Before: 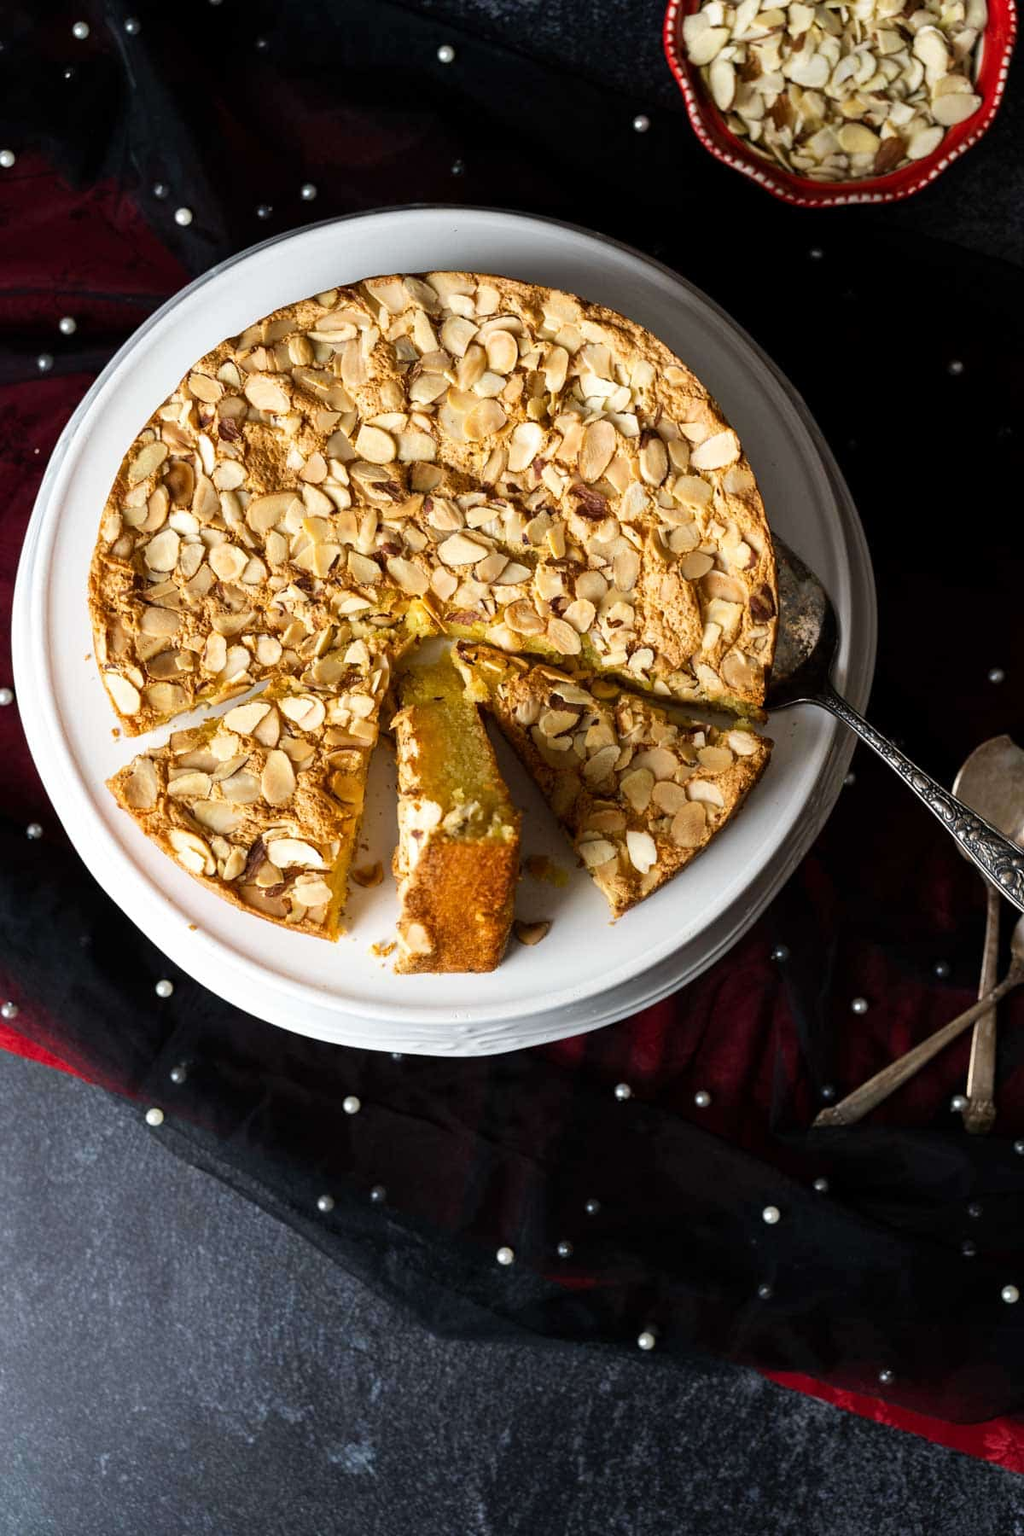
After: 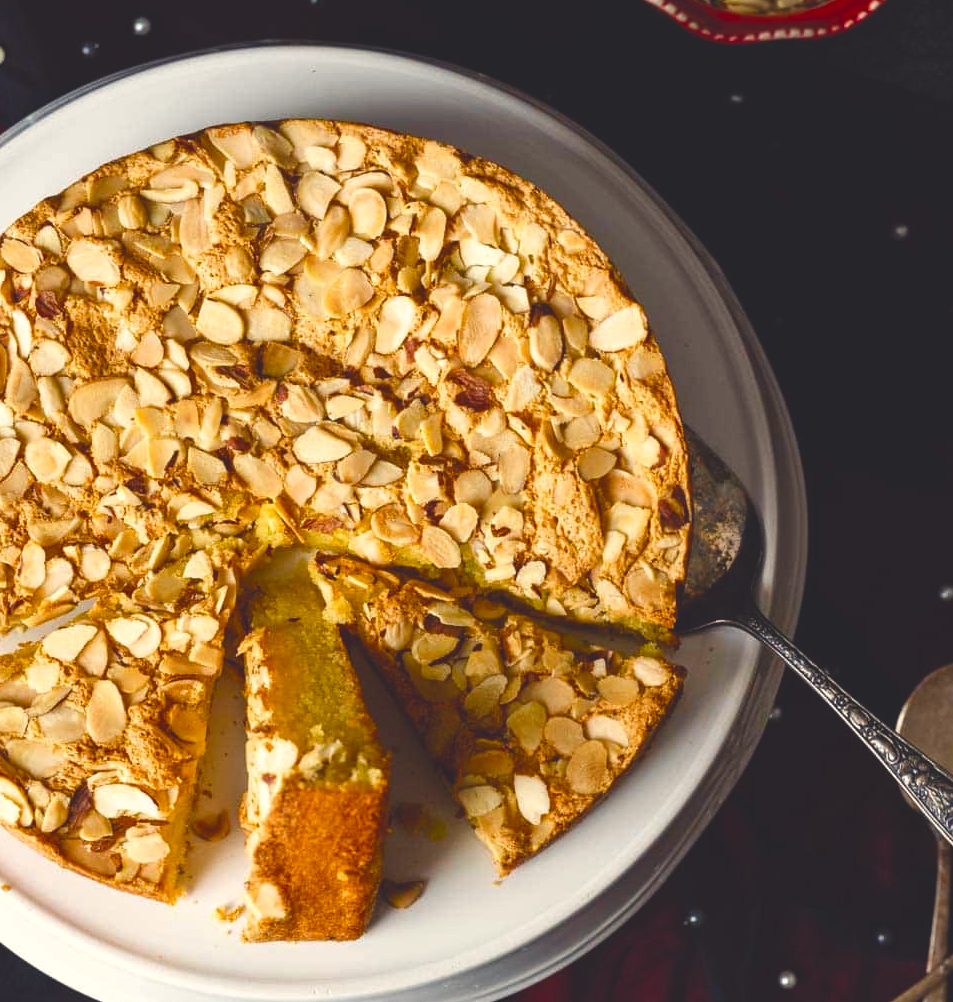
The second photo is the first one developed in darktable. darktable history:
crop: left 18.38%, top 11.092%, right 2.134%, bottom 33.217%
color balance rgb: shadows lift › chroma 3%, shadows lift › hue 280.8°, power › hue 330°, highlights gain › chroma 3%, highlights gain › hue 75.6°, global offset › luminance 2%, perceptual saturation grading › global saturation 20%, perceptual saturation grading › highlights -25%, perceptual saturation grading › shadows 50%, global vibrance 20.33%
